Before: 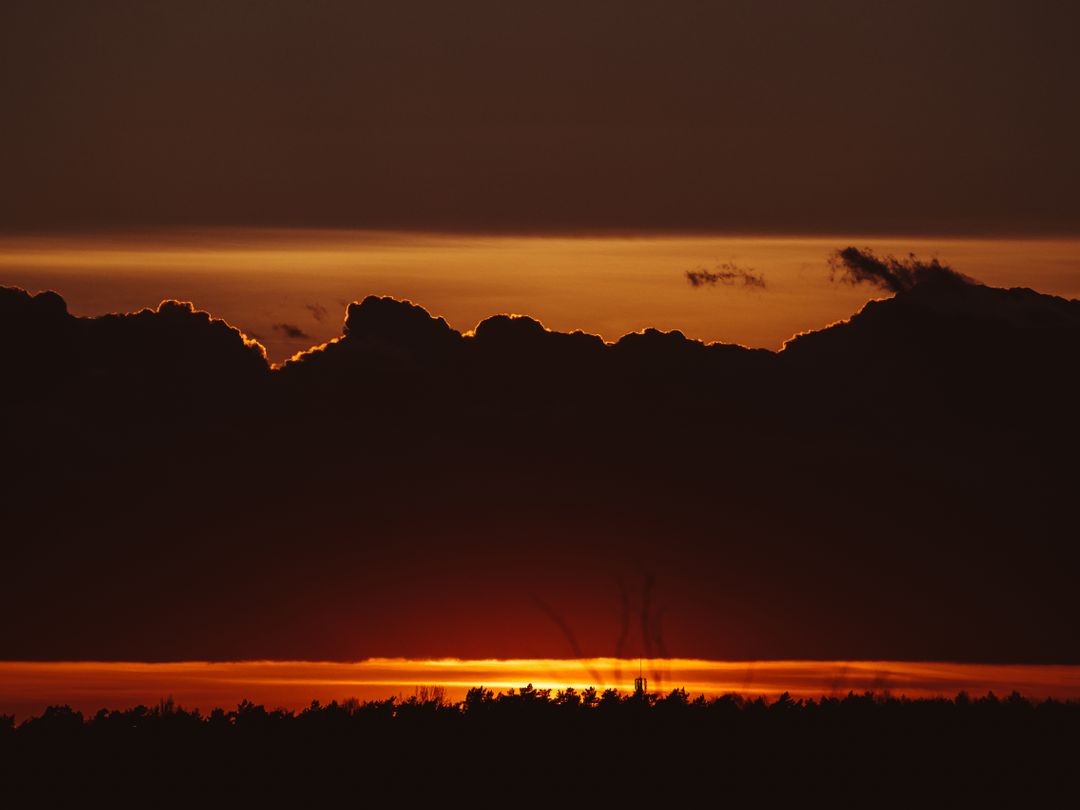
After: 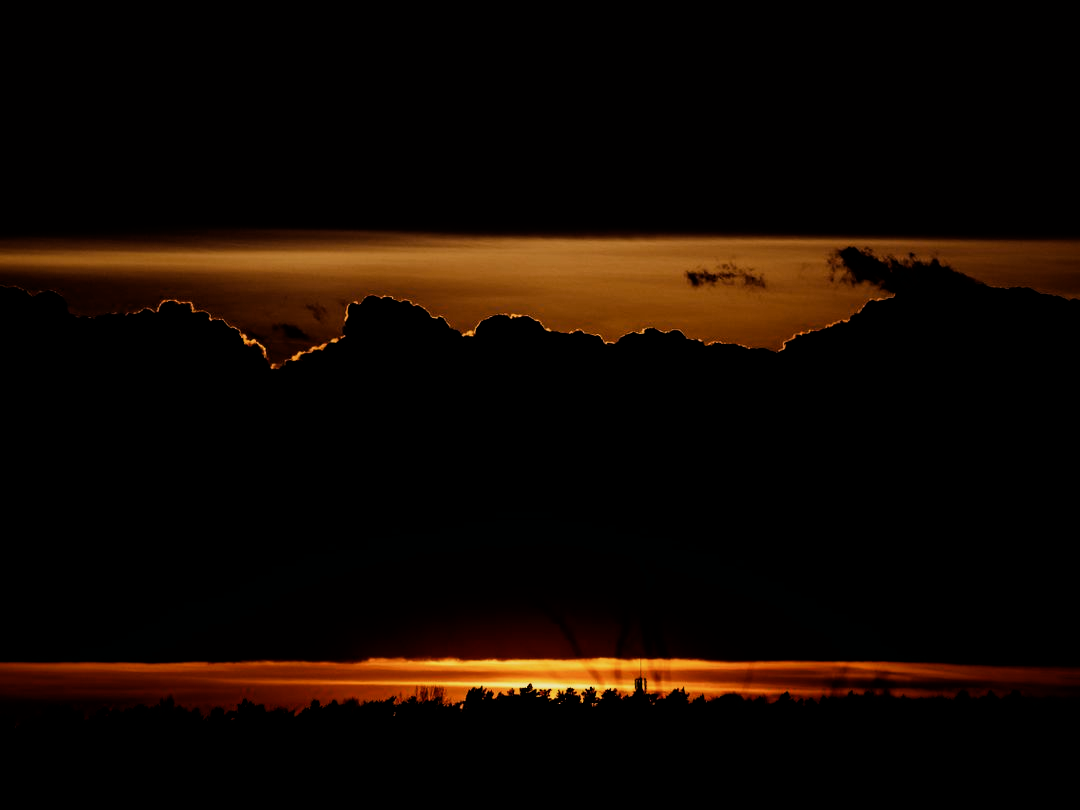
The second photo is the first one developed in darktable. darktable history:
filmic rgb: black relative exposure -3.99 EV, white relative exposure 3 EV, hardness 2.98, contrast 1.489
exposure: black level correction 0.009, exposure -0.676 EV, compensate exposure bias true, compensate highlight preservation false
tone equalizer: -8 EV -0.419 EV, -7 EV -0.388 EV, -6 EV -0.357 EV, -5 EV -0.217 EV, -3 EV 0.232 EV, -2 EV 0.351 EV, -1 EV 0.367 EV, +0 EV 0.418 EV, edges refinement/feathering 500, mask exposure compensation -1.57 EV, preserve details no
